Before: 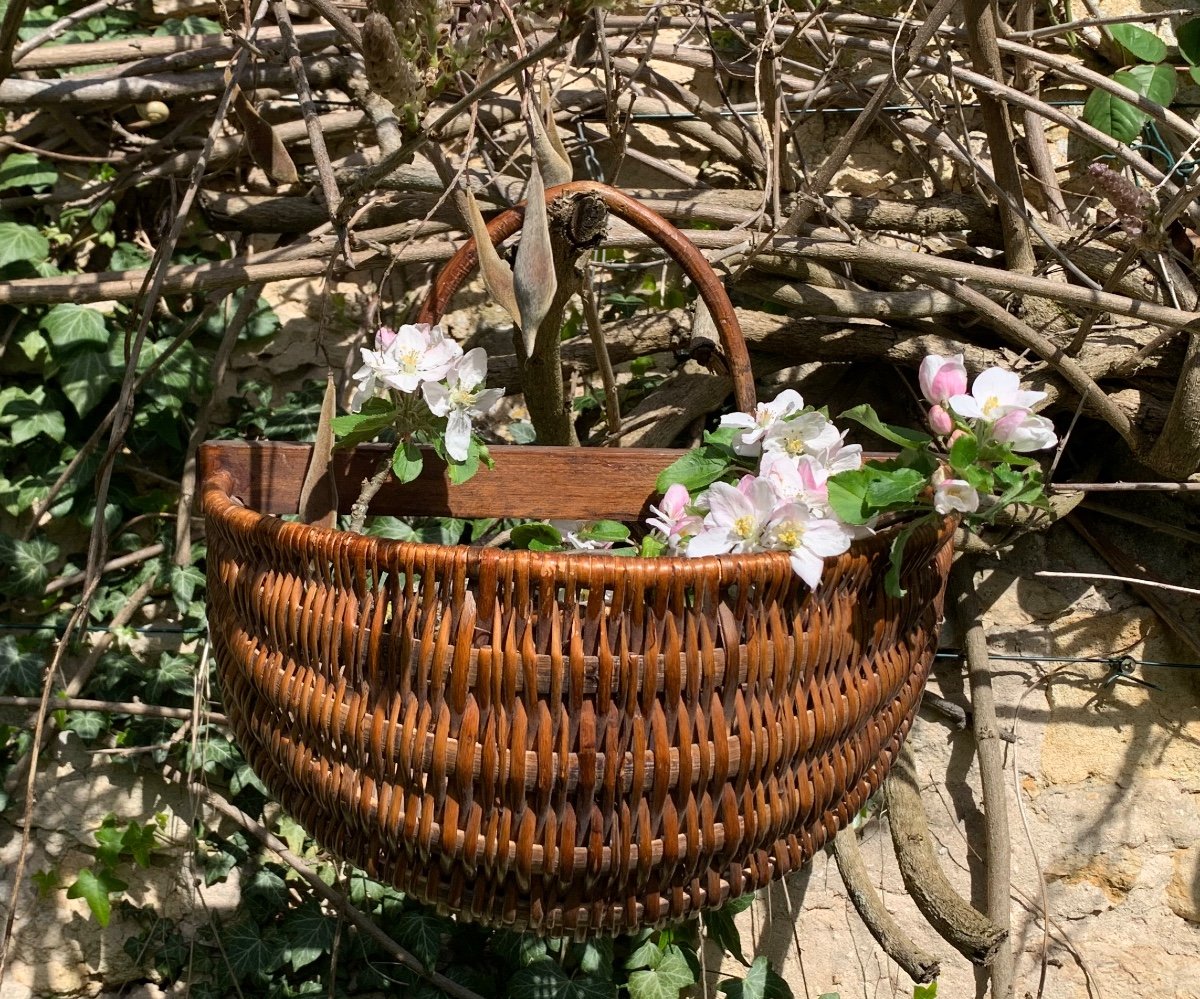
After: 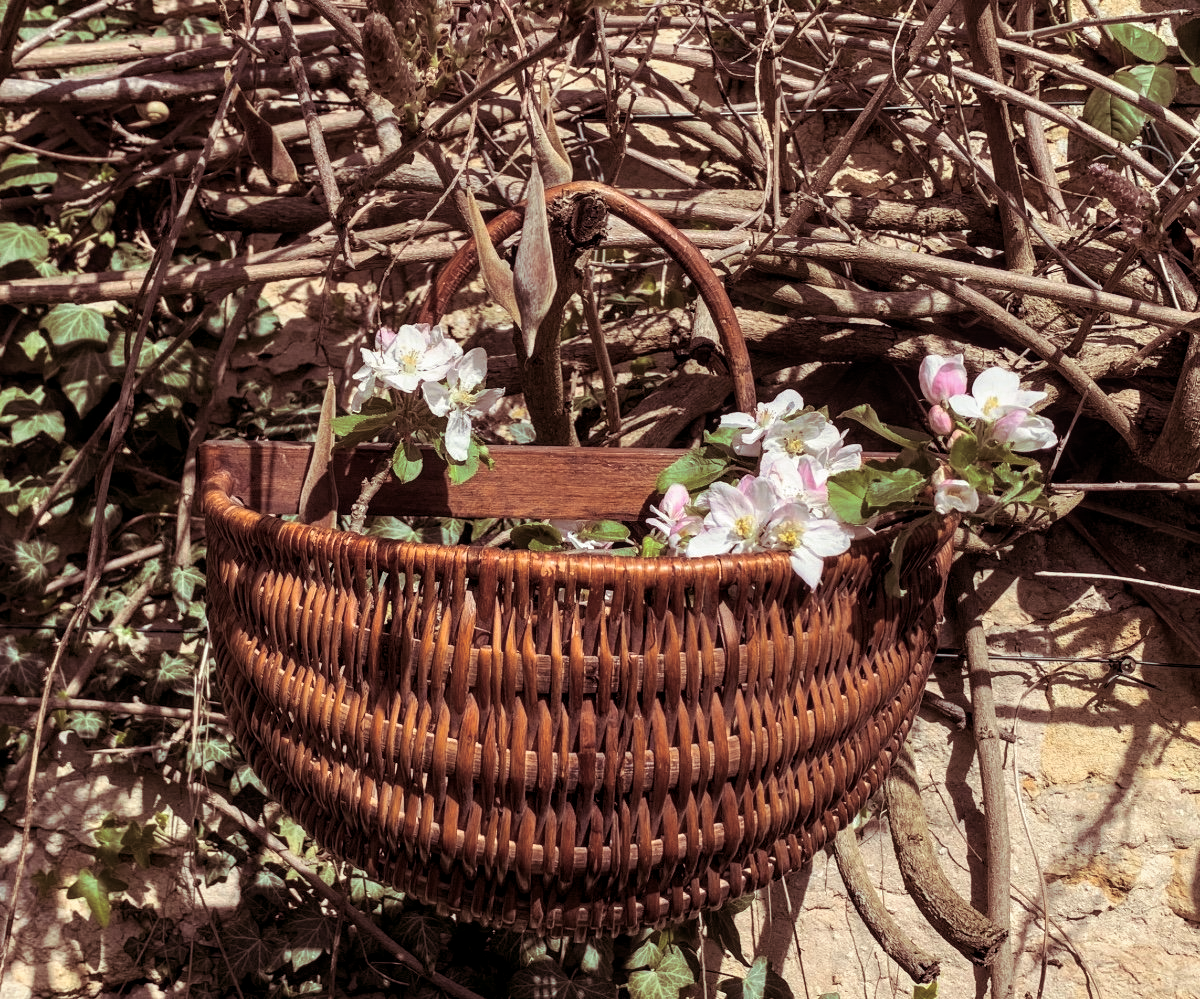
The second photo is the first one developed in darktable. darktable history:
local contrast: on, module defaults
split-toning: on, module defaults
